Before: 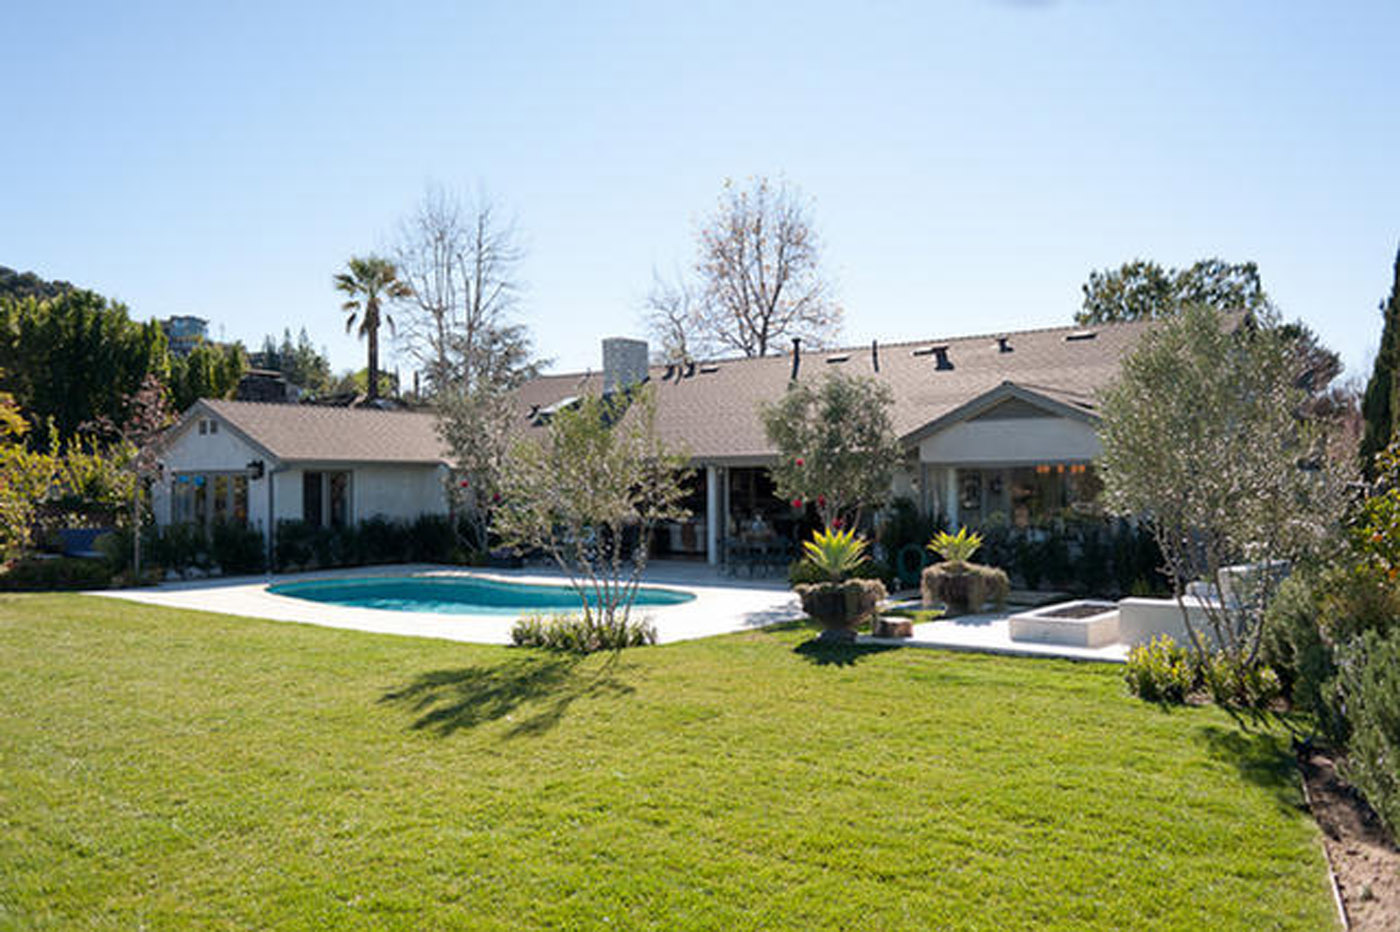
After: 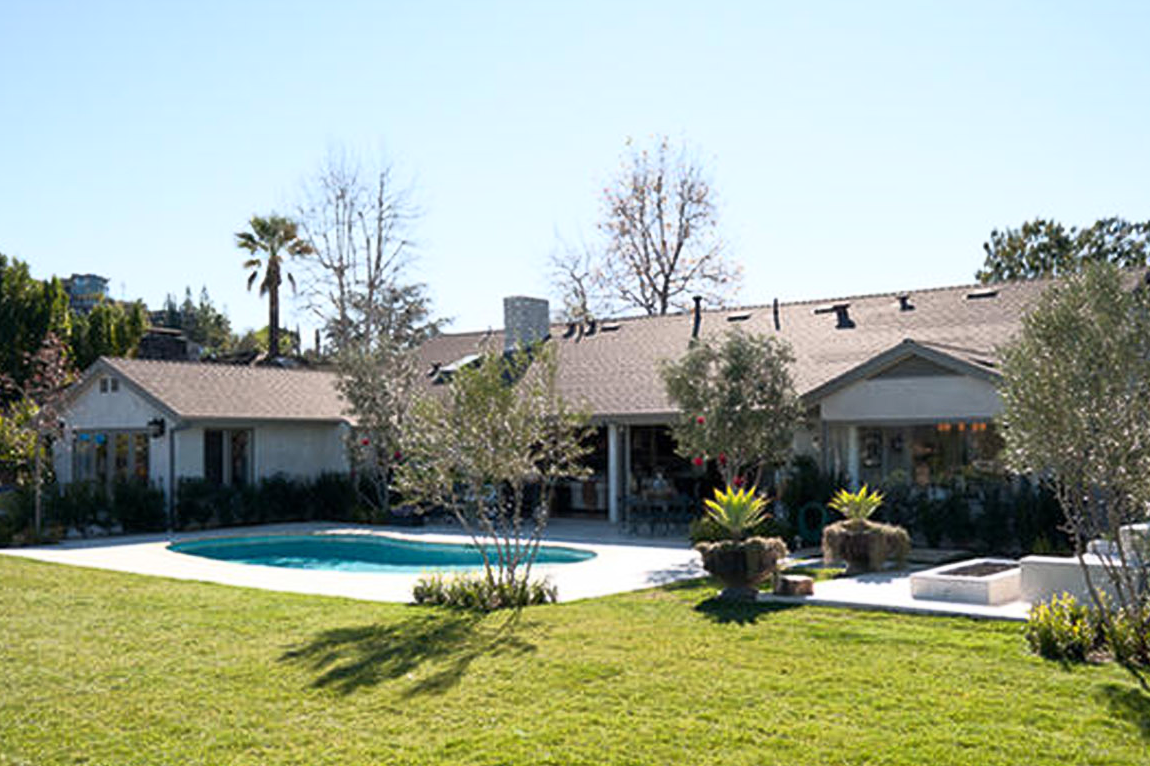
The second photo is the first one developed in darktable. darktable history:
crop and rotate: left 7.196%, top 4.574%, right 10.605%, bottom 13.178%
contrast brightness saturation: contrast 0.07
base curve: curves: ch0 [(0, 0) (0.257, 0.25) (0.482, 0.586) (0.757, 0.871) (1, 1)]
